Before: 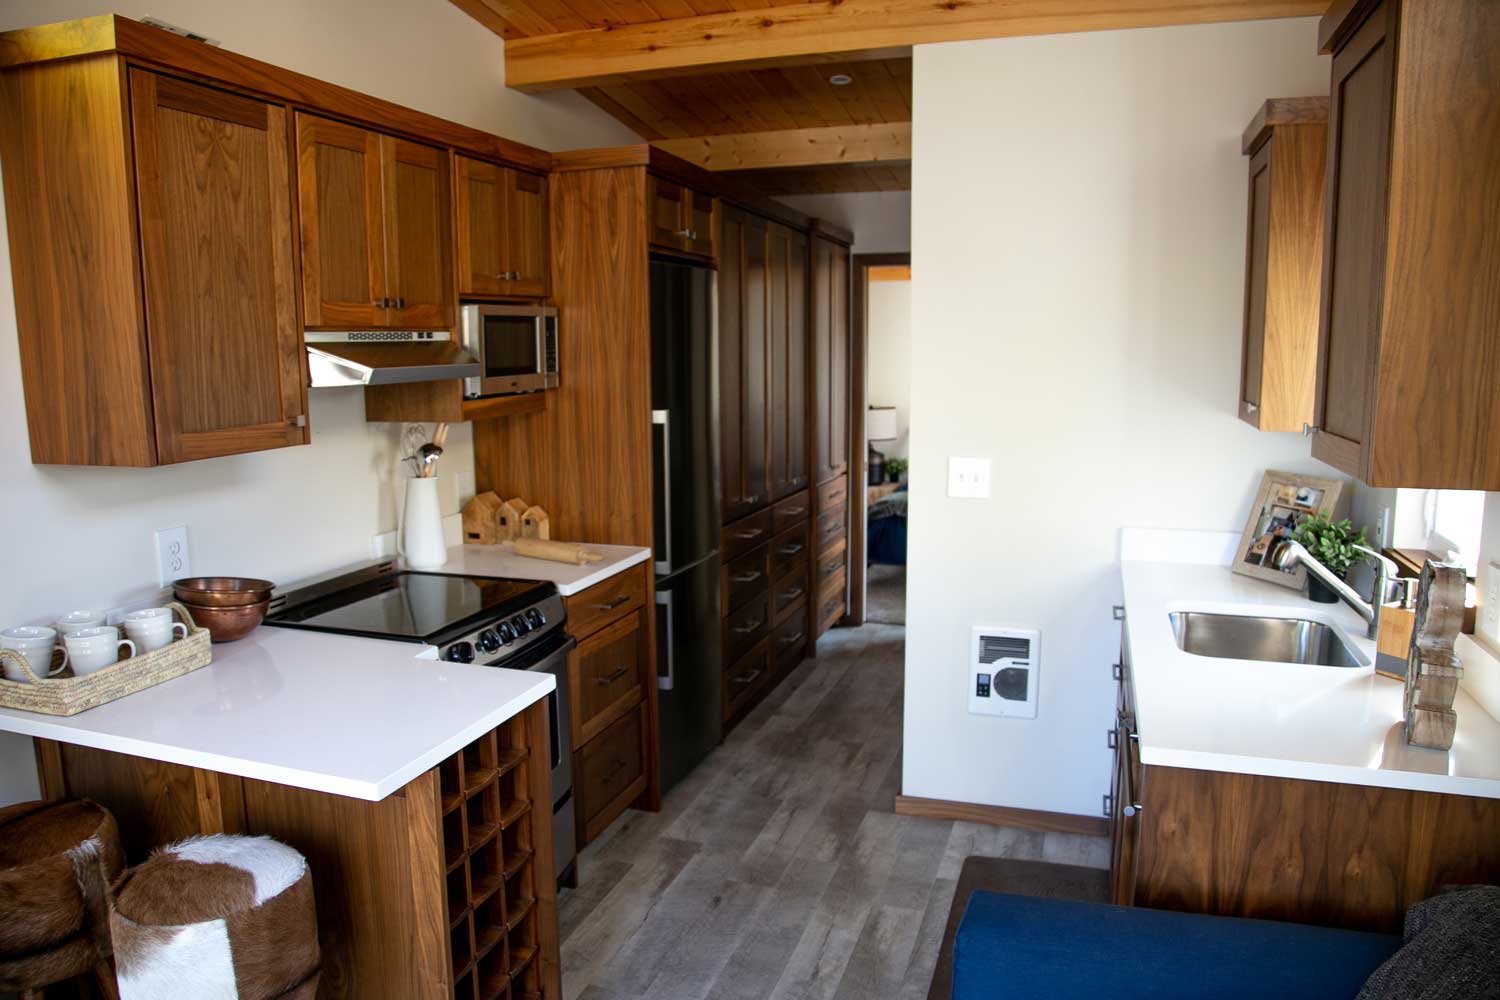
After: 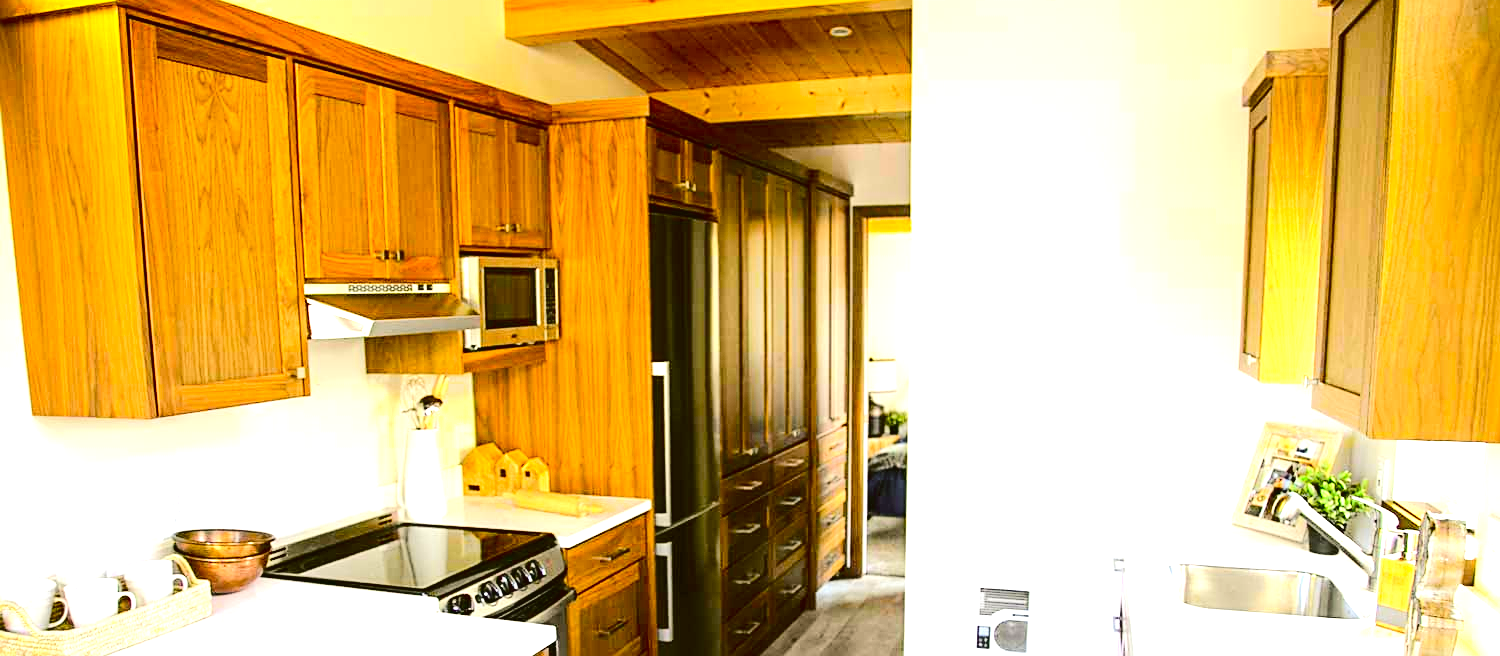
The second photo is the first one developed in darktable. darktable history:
tone equalizer: on, module defaults
crop and rotate: top 4.848%, bottom 29.503%
white balance: red 0.967, blue 1.119, emerald 0.756
tone curve: curves: ch0 [(0, 0.03) (0.113, 0.087) (0.207, 0.184) (0.515, 0.612) (0.712, 0.793) (1, 0.946)]; ch1 [(0, 0) (0.172, 0.123) (0.317, 0.279) (0.407, 0.401) (0.476, 0.482) (0.505, 0.499) (0.534, 0.534) (0.632, 0.645) (0.726, 0.745) (1, 1)]; ch2 [(0, 0) (0.411, 0.424) (0.505, 0.505) (0.521, 0.524) (0.541, 0.569) (0.65, 0.699) (1, 1)], color space Lab, independent channels, preserve colors none
exposure: black level correction 0, exposure 2.088 EV, compensate exposure bias true, compensate highlight preservation false
color correction: highlights a* 0.162, highlights b* 29.53, shadows a* -0.162, shadows b* 21.09
sharpen: on, module defaults
